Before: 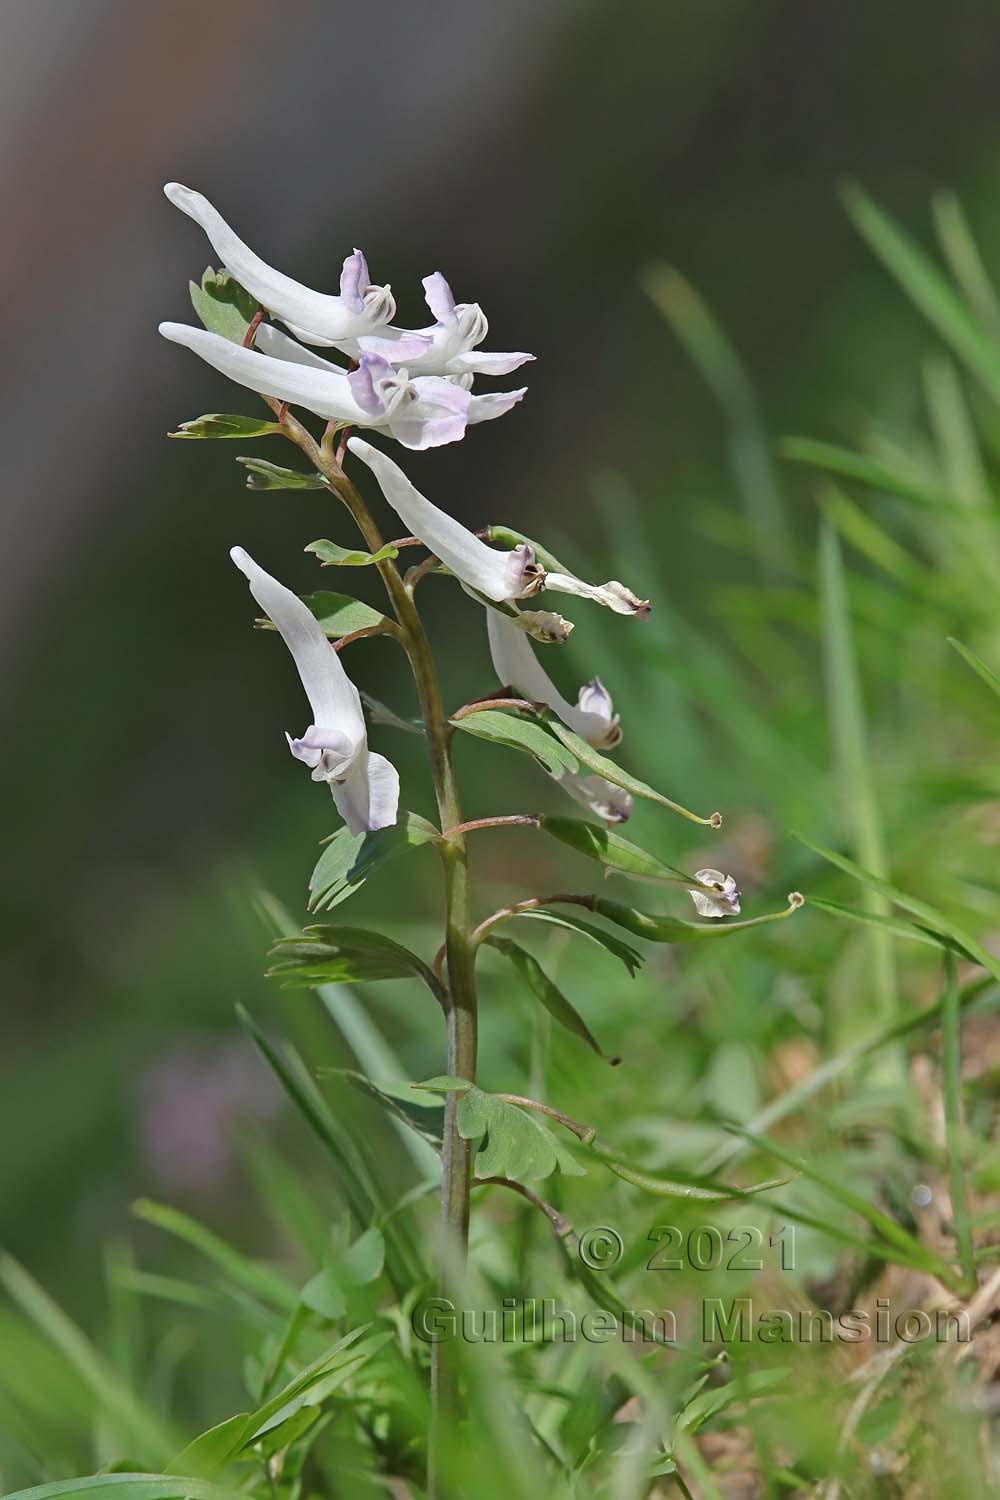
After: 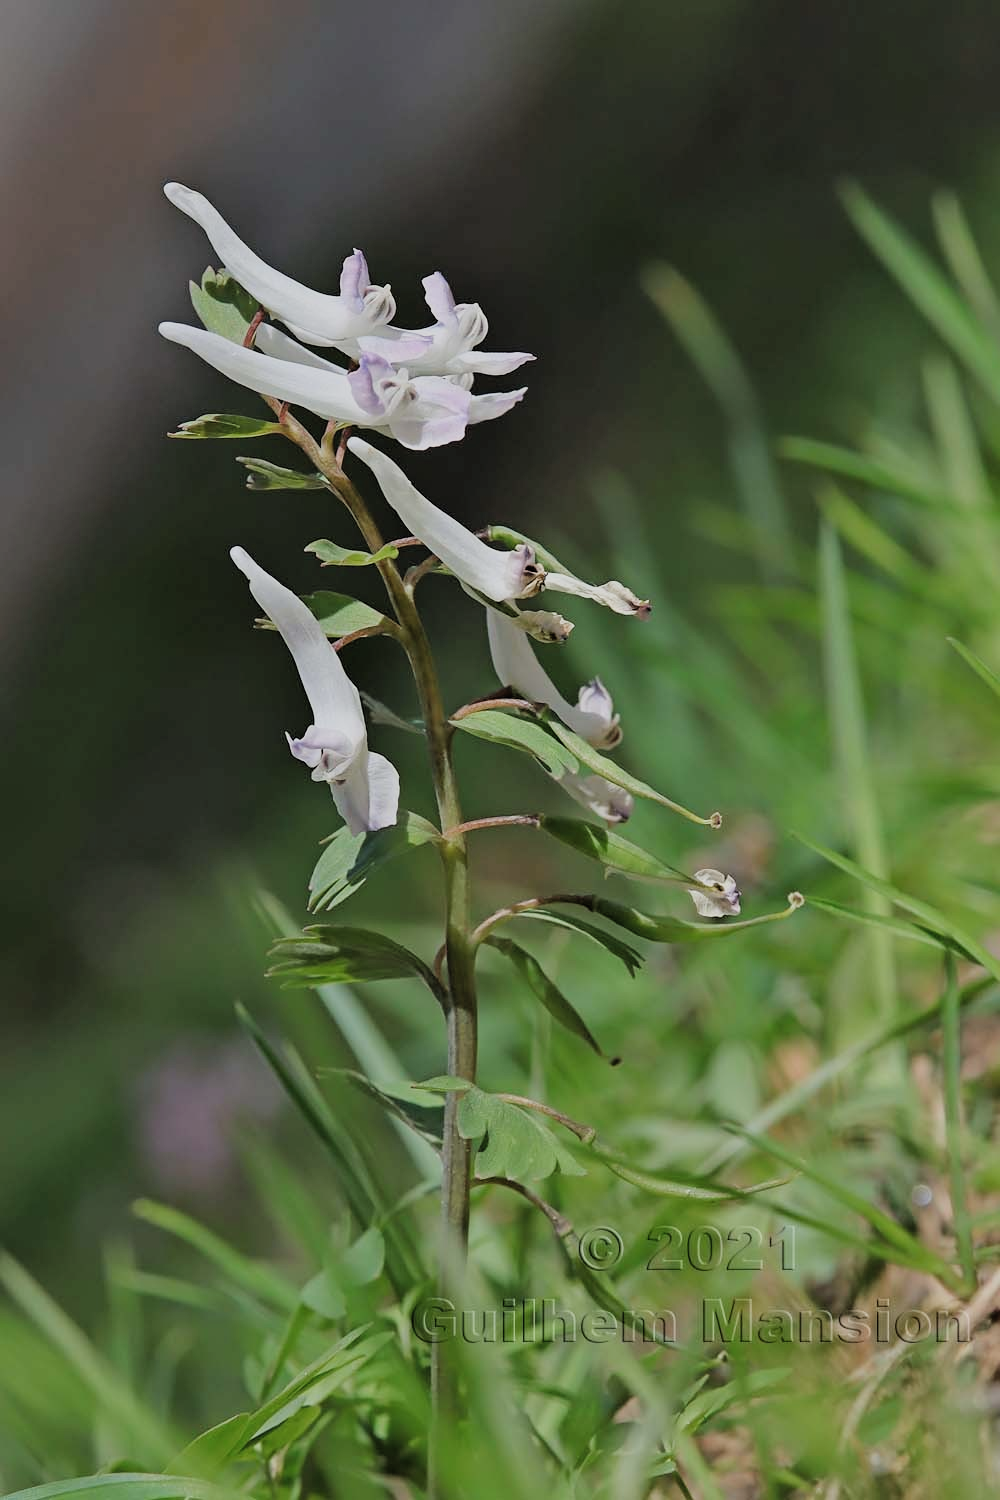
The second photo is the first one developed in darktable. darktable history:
filmic rgb: black relative exposure -7.65 EV, white relative exposure 4.56 EV, hardness 3.61, contrast 1.053, color science v4 (2020), contrast in shadows soft, contrast in highlights soft
